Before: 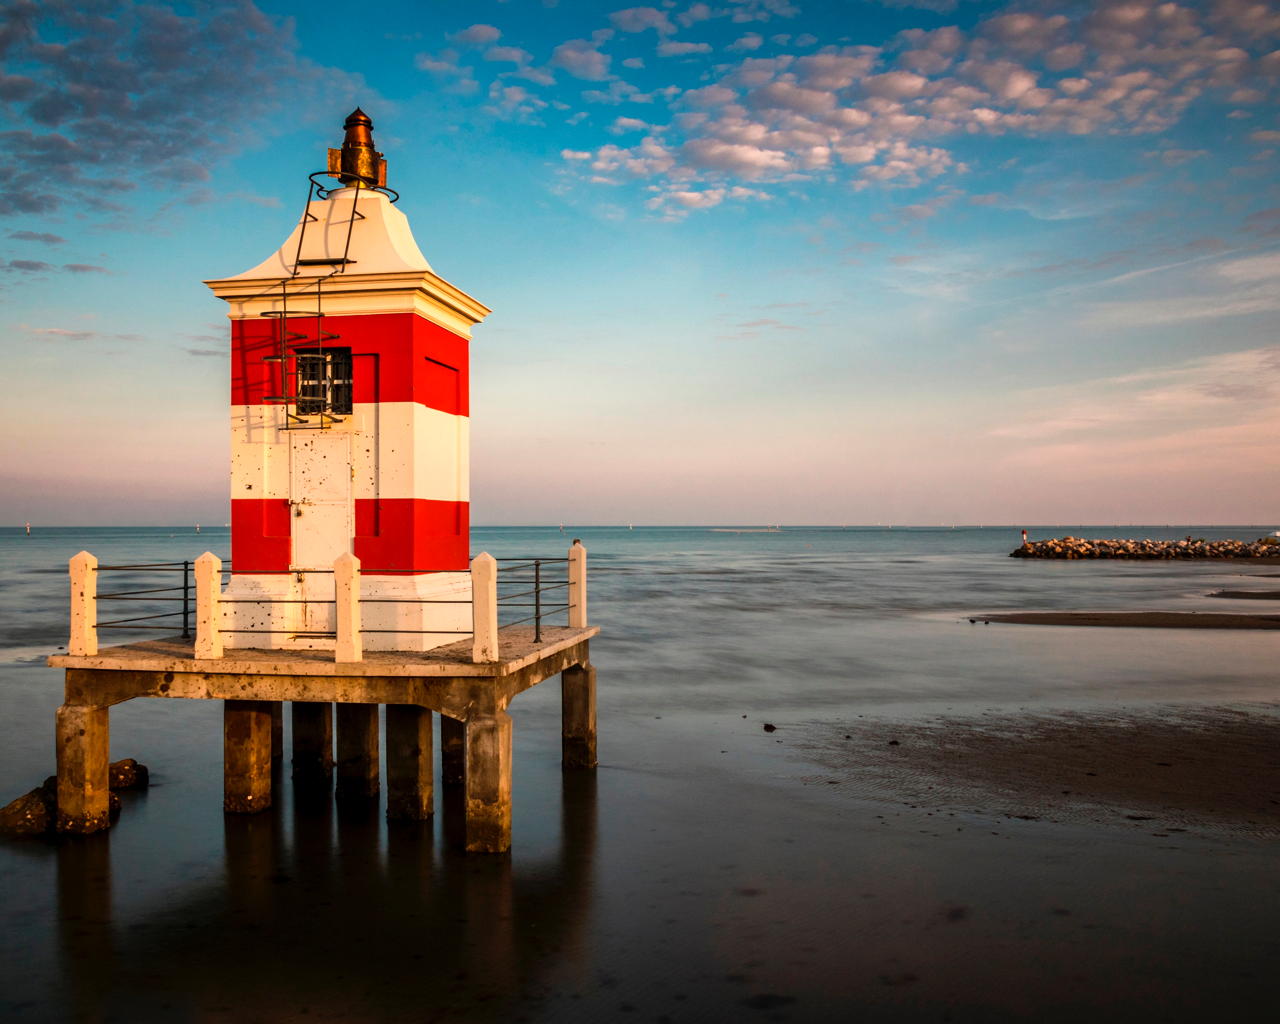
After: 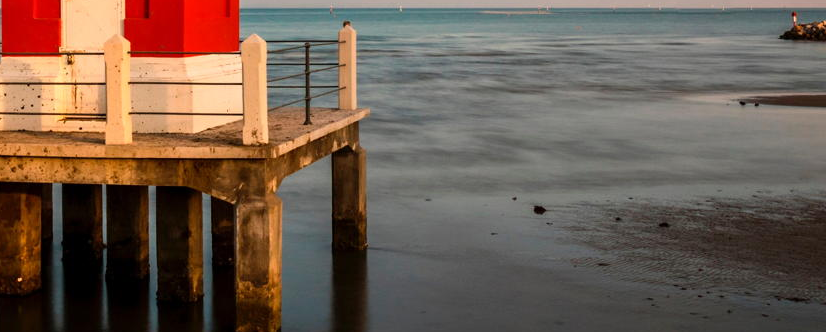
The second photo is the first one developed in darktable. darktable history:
crop: left 18.004%, top 50.673%, right 17.449%, bottom 16.882%
